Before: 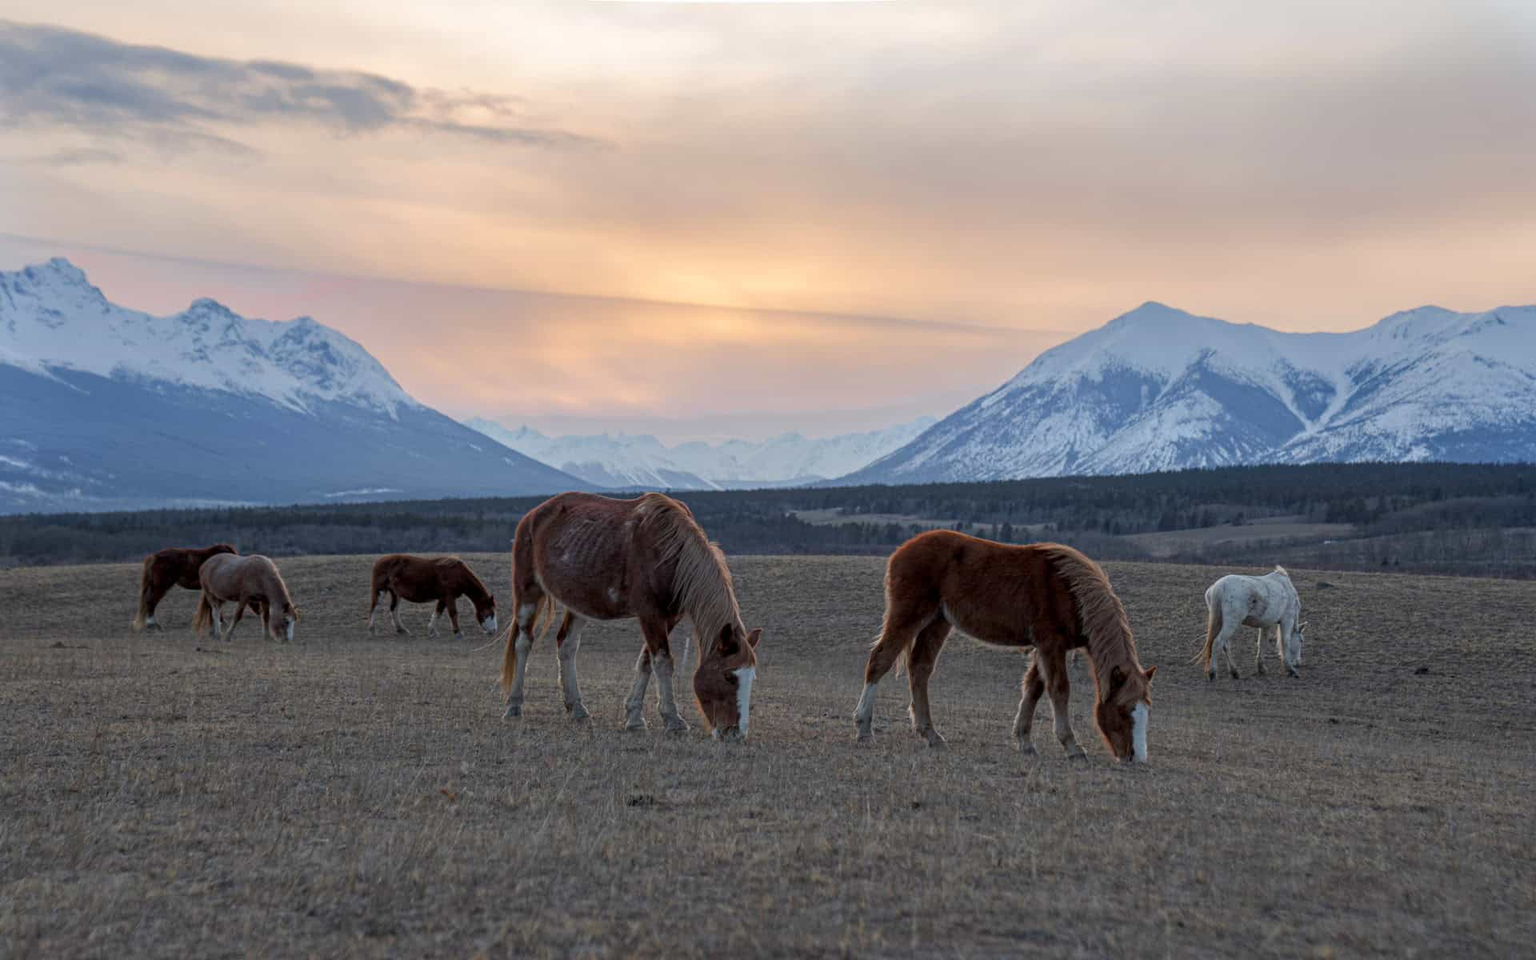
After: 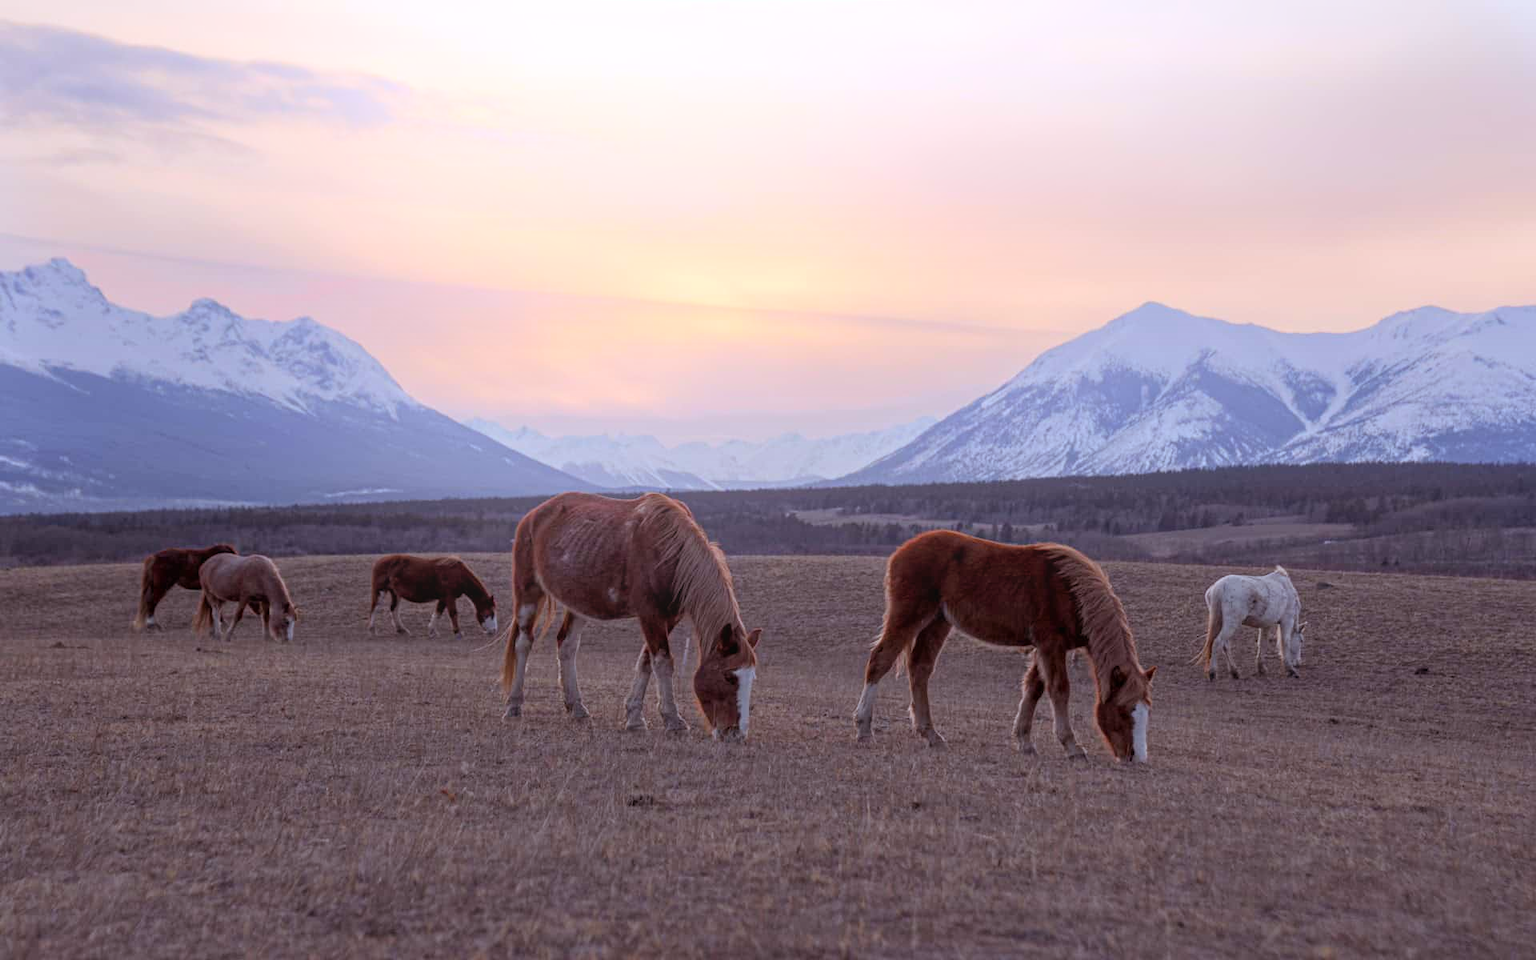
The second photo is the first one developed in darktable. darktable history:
color calibration: illuminant as shot in camera, x 0.358, y 0.373, temperature 4628.91 K
bloom: size 38%, threshold 95%, strength 30%
rgb levels: mode RGB, independent channels, levels [[0, 0.474, 1], [0, 0.5, 1], [0, 0.5, 1]]
